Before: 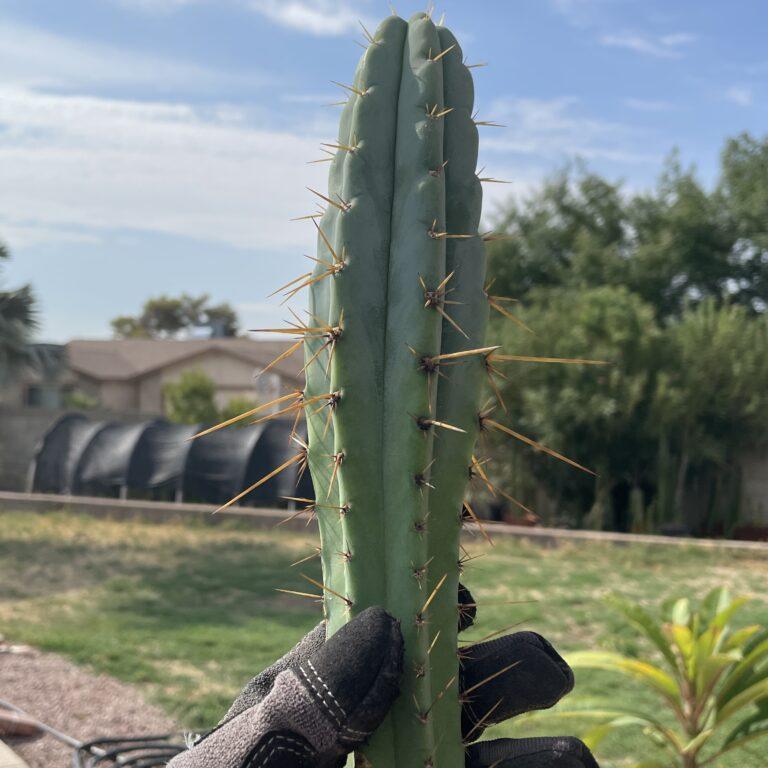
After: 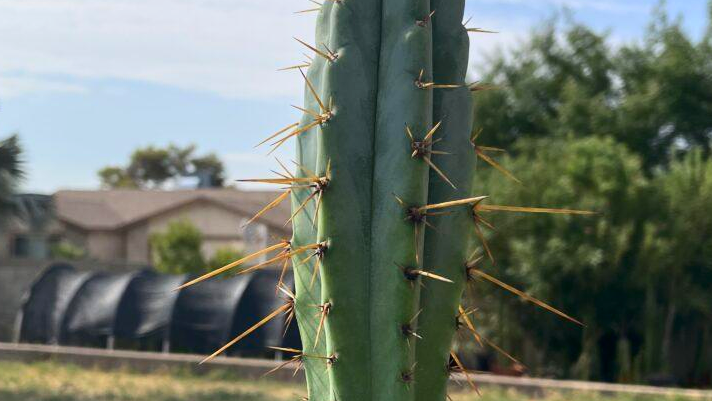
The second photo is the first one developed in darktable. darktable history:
contrast brightness saturation: contrast 0.178, saturation 0.303
crop: left 1.777%, top 19.57%, right 5.477%, bottom 28.189%
